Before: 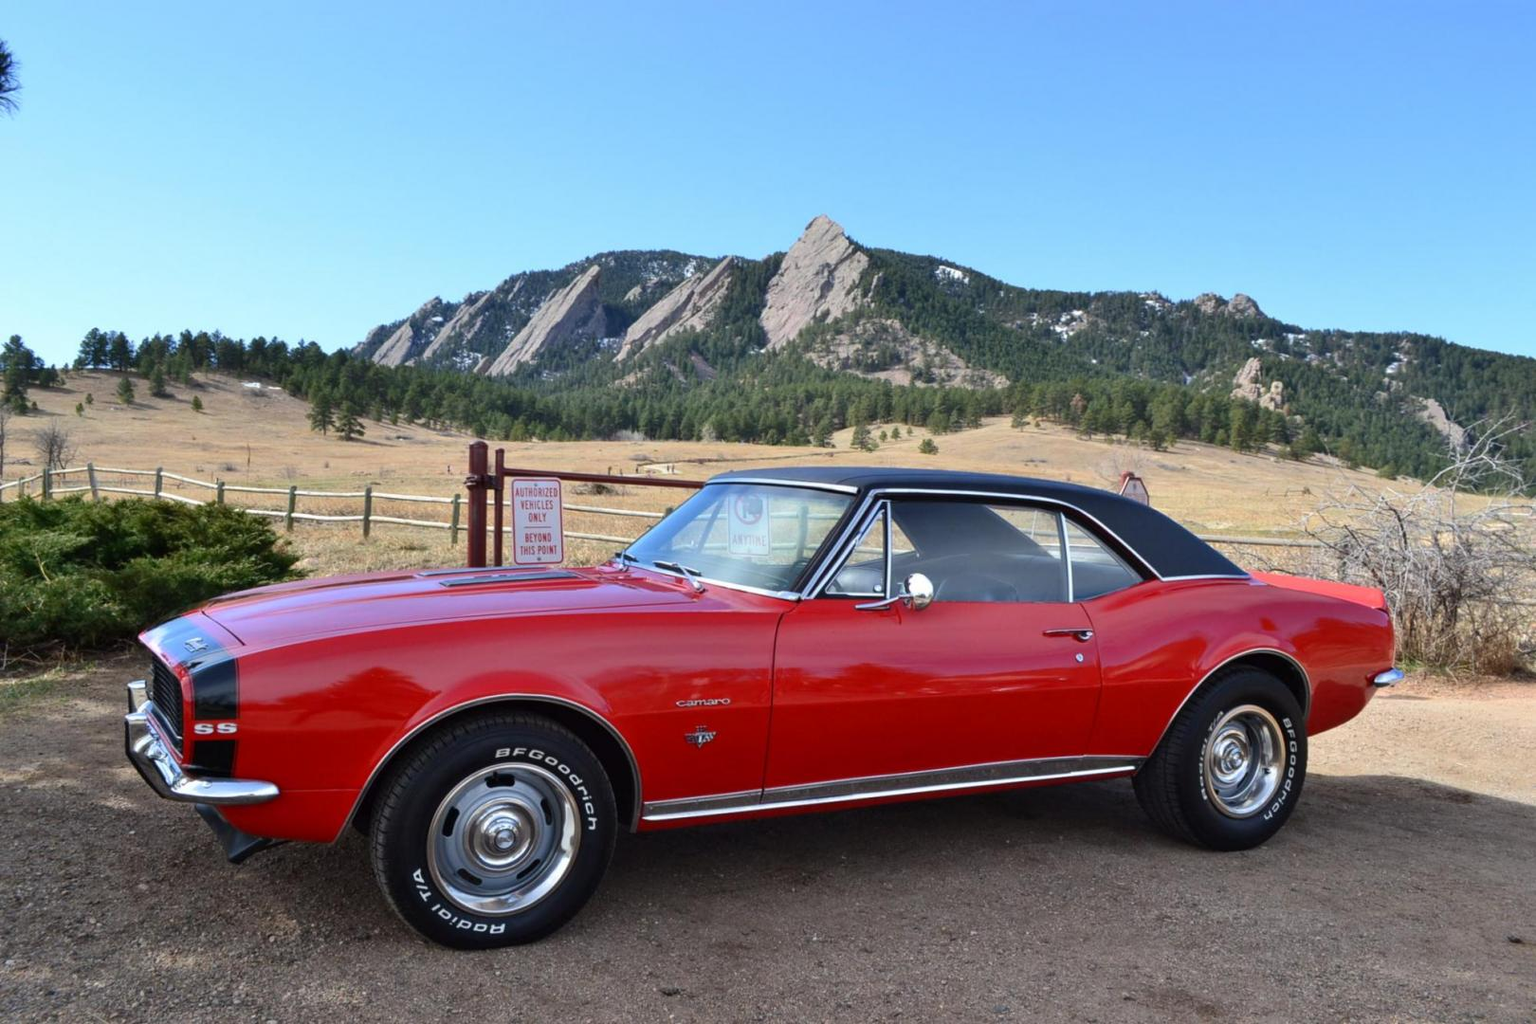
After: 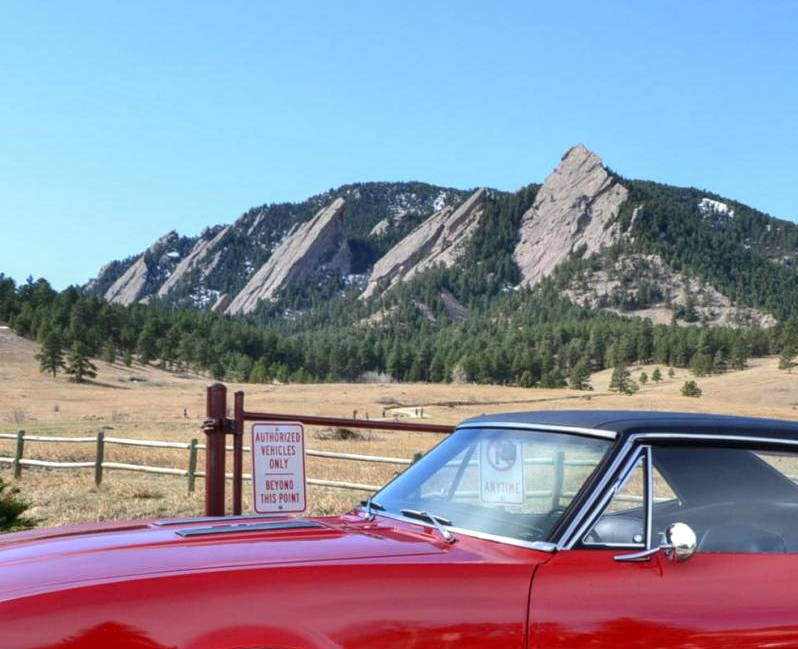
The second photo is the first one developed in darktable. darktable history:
local contrast: on, module defaults
crop: left 17.835%, top 7.675%, right 32.881%, bottom 32.213%
